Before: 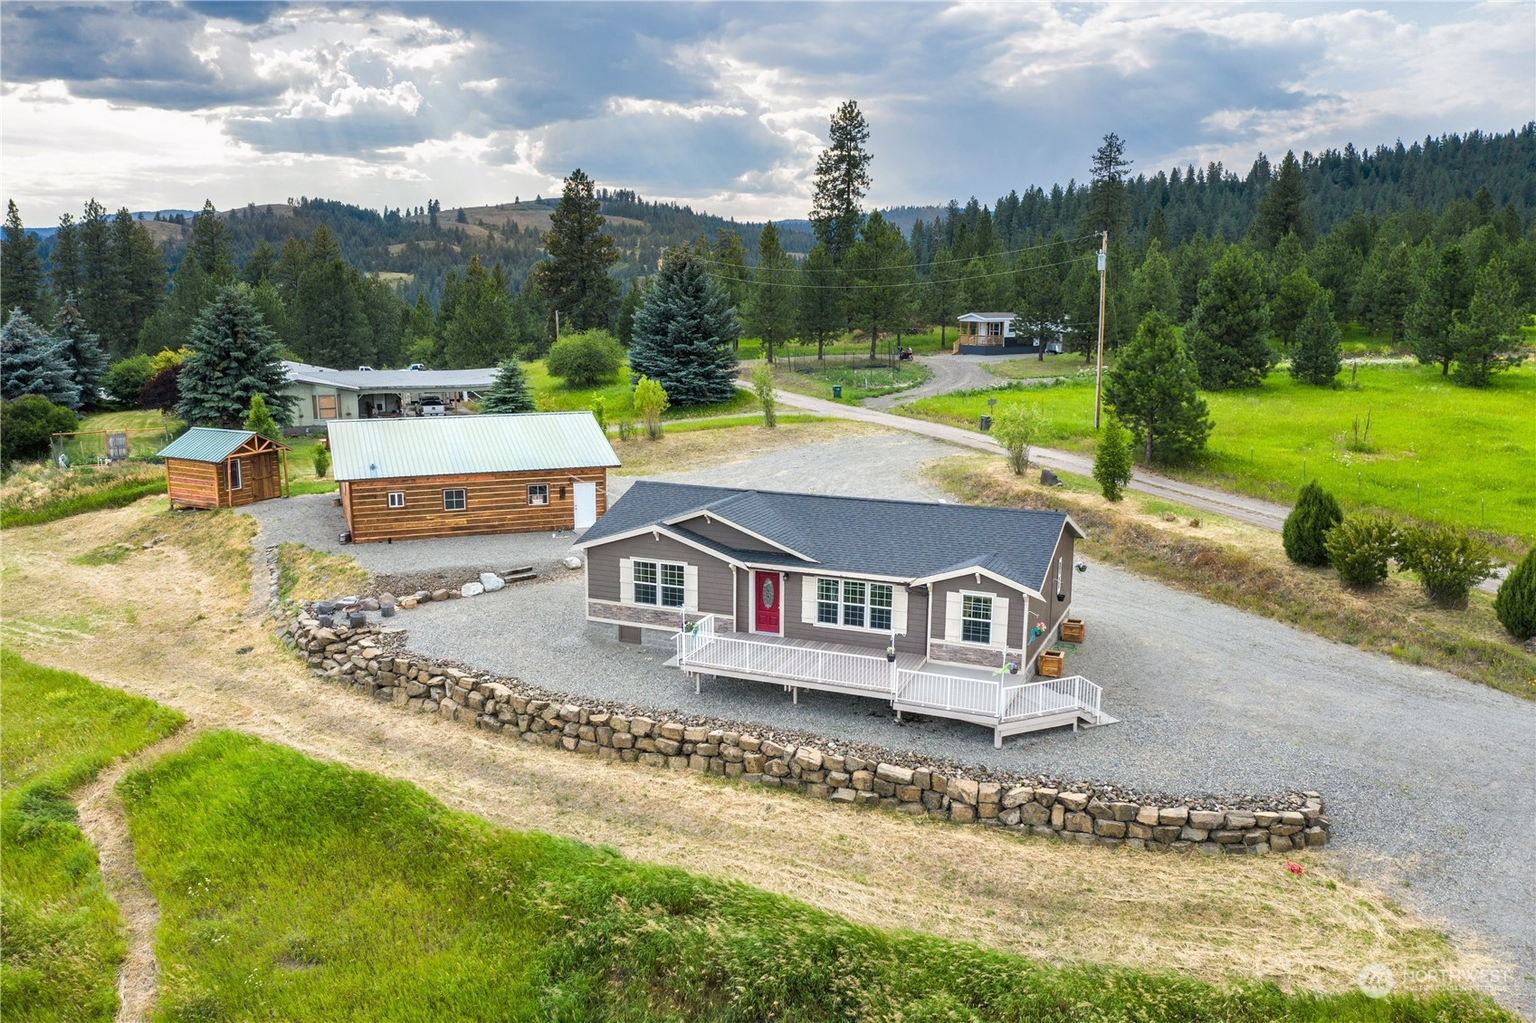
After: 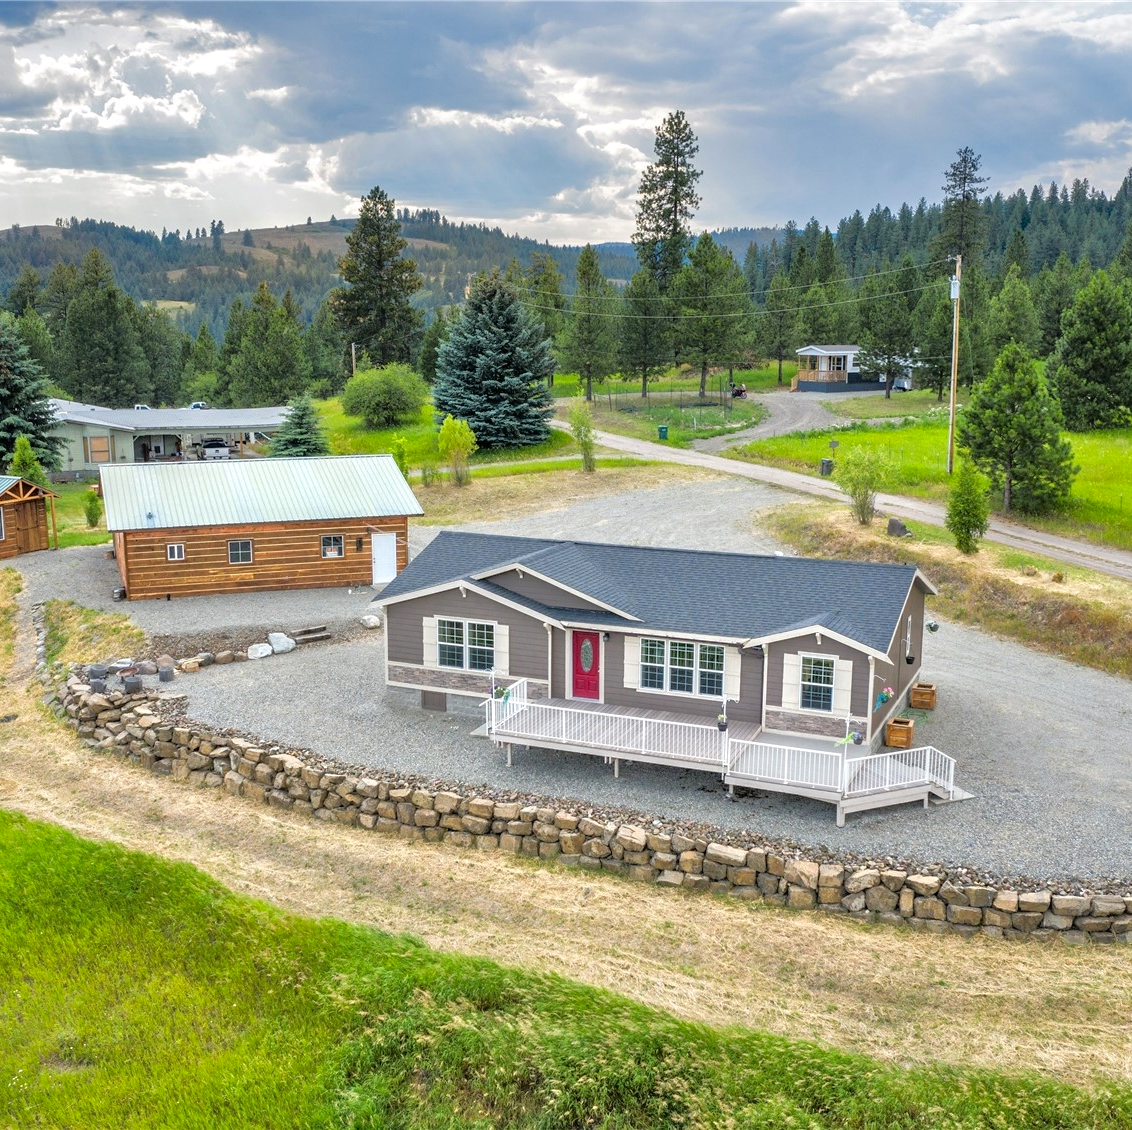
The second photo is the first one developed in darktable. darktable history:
crop and rotate: left 15.446%, right 17.836%
exposure: black level correction 0.001, exposure 0.14 EV, compensate highlight preservation false
tone equalizer: -8 EV 0.001 EV, -7 EV -0.004 EV, -6 EV 0.009 EV, -5 EV 0.032 EV, -4 EV 0.276 EV, -3 EV 0.644 EV, -2 EV 0.584 EV, -1 EV 0.187 EV, +0 EV 0.024 EV
shadows and highlights: shadows -20, white point adjustment -2, highlights -35
